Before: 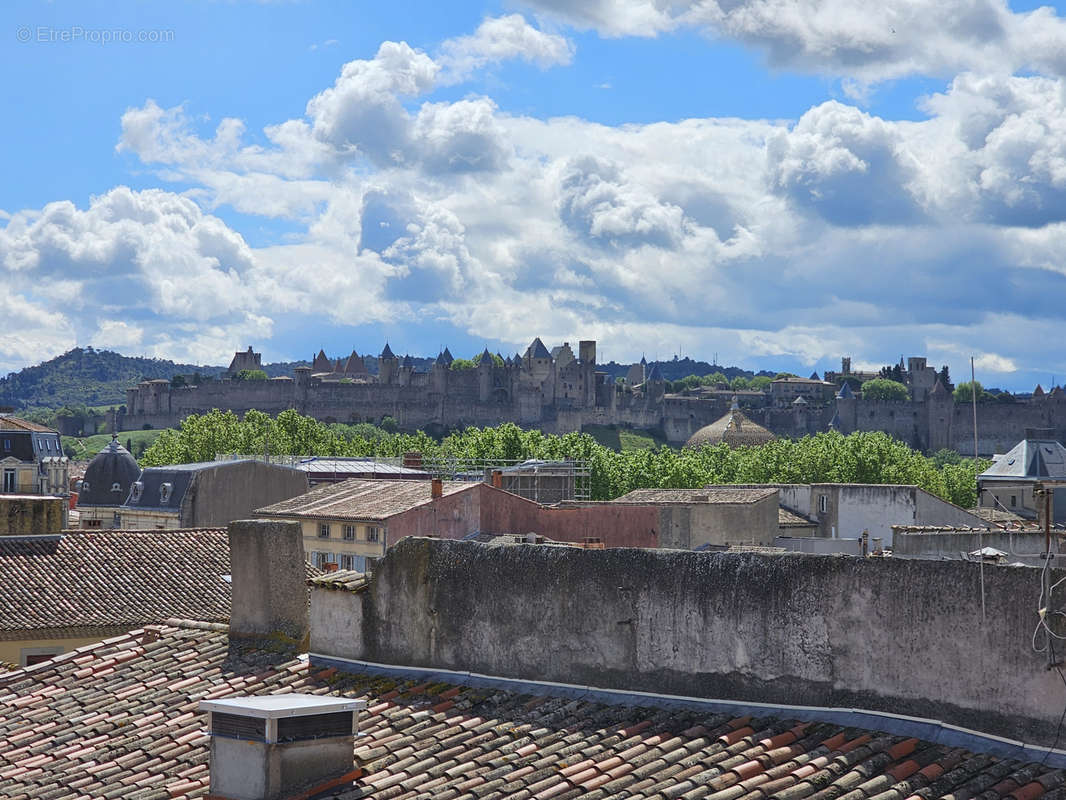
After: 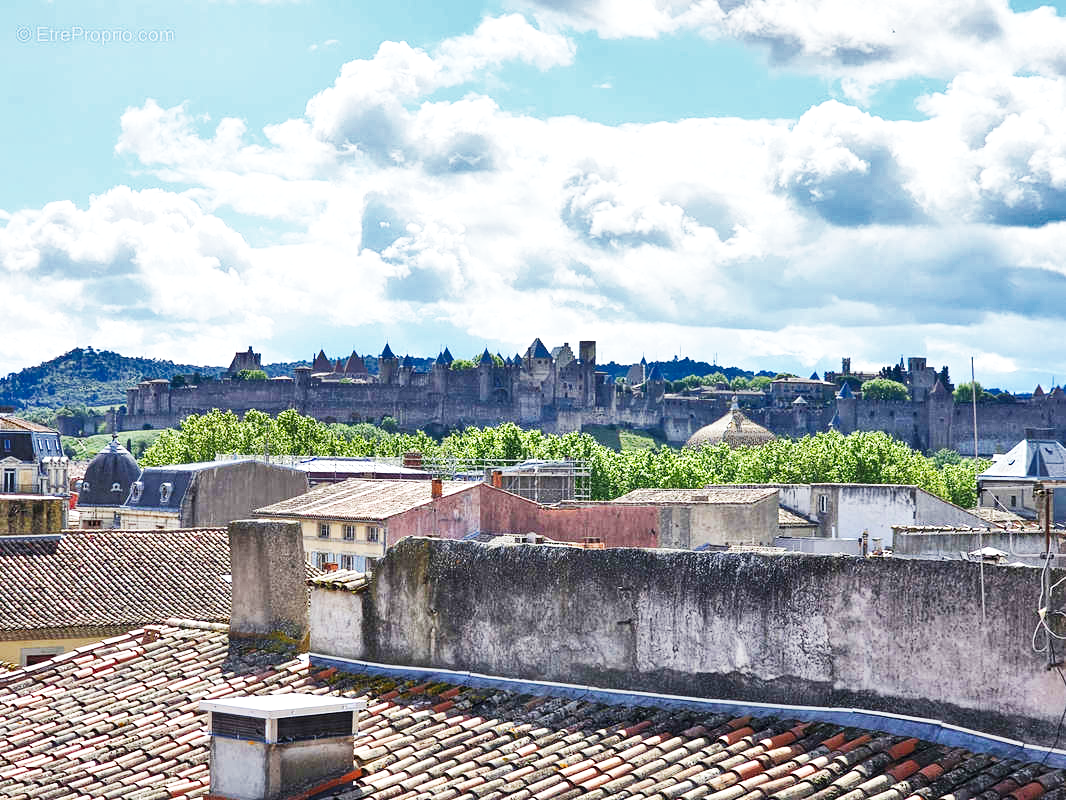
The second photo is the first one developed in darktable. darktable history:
base curve: curves: ch0 [(0, 0) (0.007, 0.004) (0.027, 0.03) (0.046, 0.07) (0.207, 0.54) (0.442, 0.872) (0.673, 0.972) (1, 1)], preserve colors none
local contrast: highlights 101%, shadows 98%, detail 119%, midtone range 0.2
exposure: exposure 0.202 EV, compensate exposure bias true, compensate highlight preservation false
shadows and highlights: shadows 30.63, highlights -62.99, soften with gaussian
